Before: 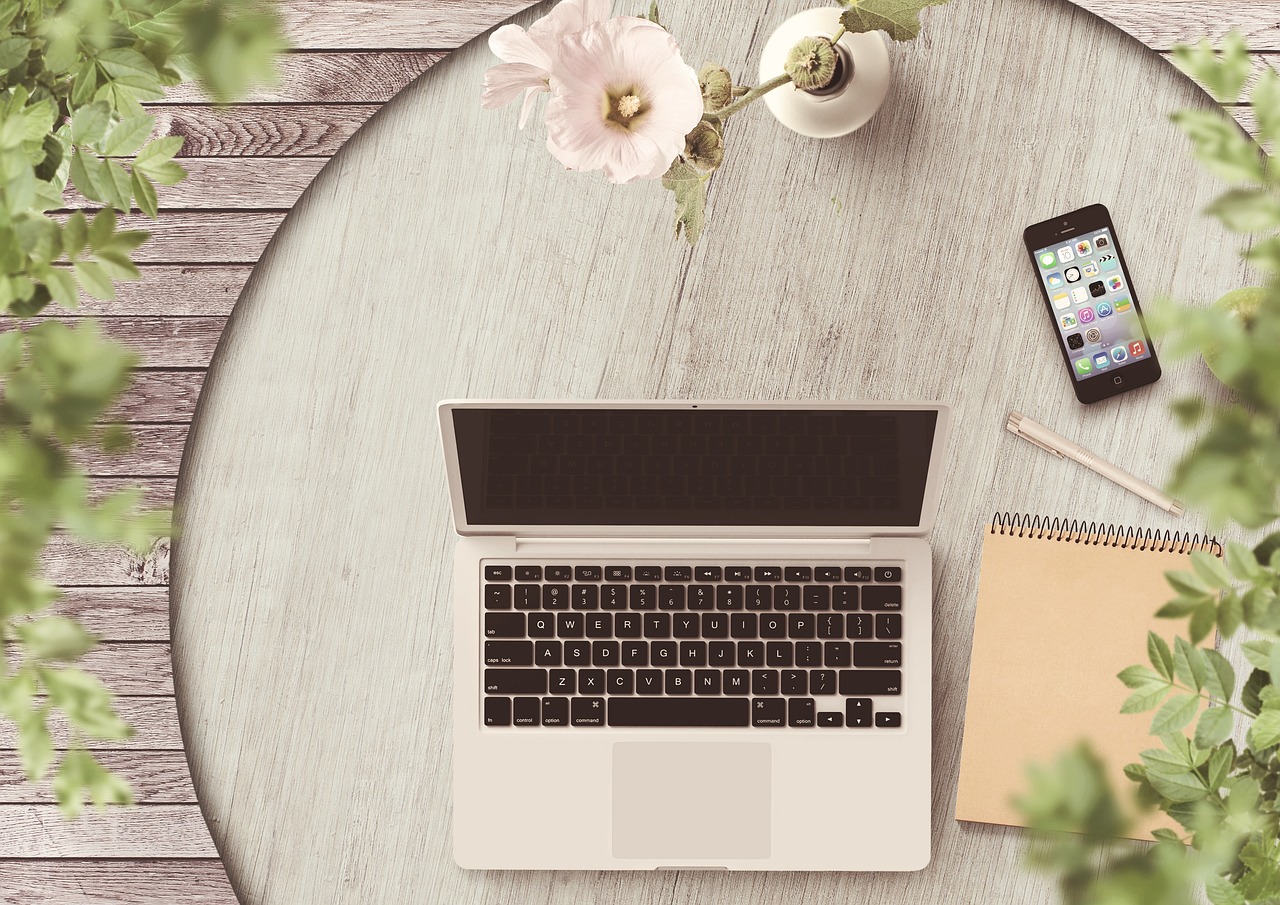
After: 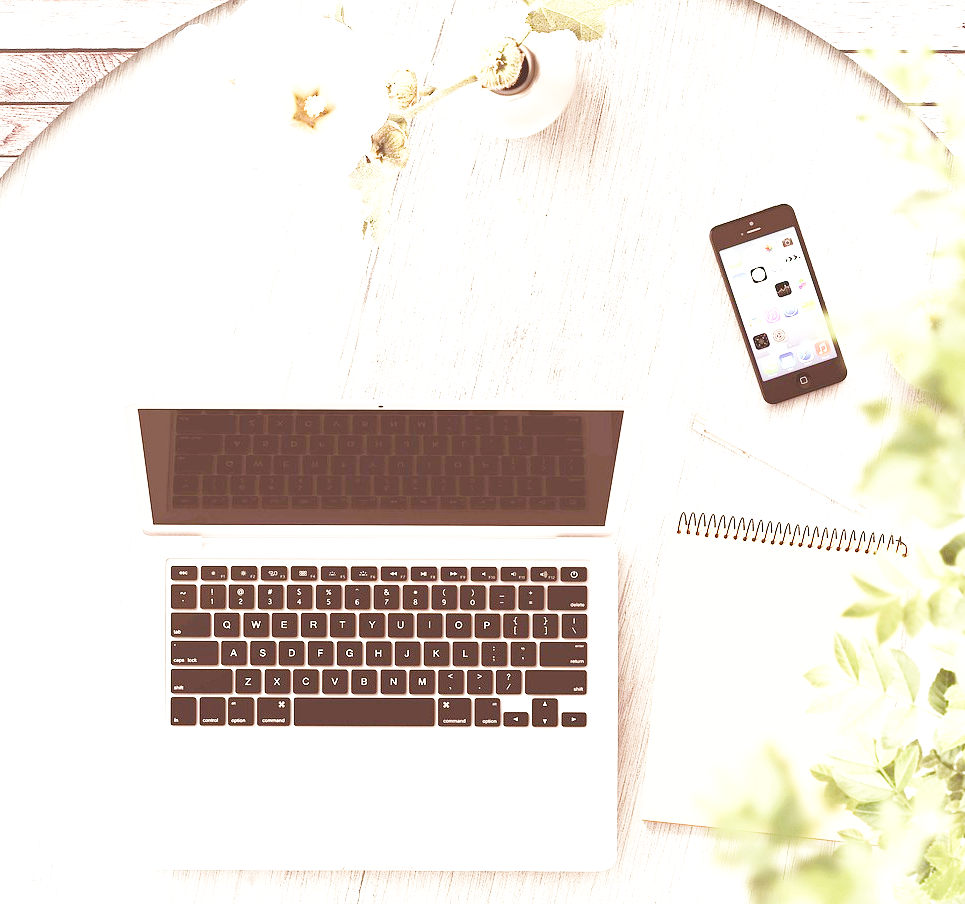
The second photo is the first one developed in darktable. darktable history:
base curve: curves: ch0 [(0, 0.003) (0.001, 0.002) (0.006, 0.004) (0.02, 0.022) (0.048, 0.086) (0.094, 0.234) (0.162, 0.431) (0.258, 0.629) (0.385, 0.8) (0.548, 0.918) (0.751, 0.988) (1, 1)], preserve colors none
exposure: exposure 1 EV, compensate highlight preservation false
crop and rotate: left 24.6%
